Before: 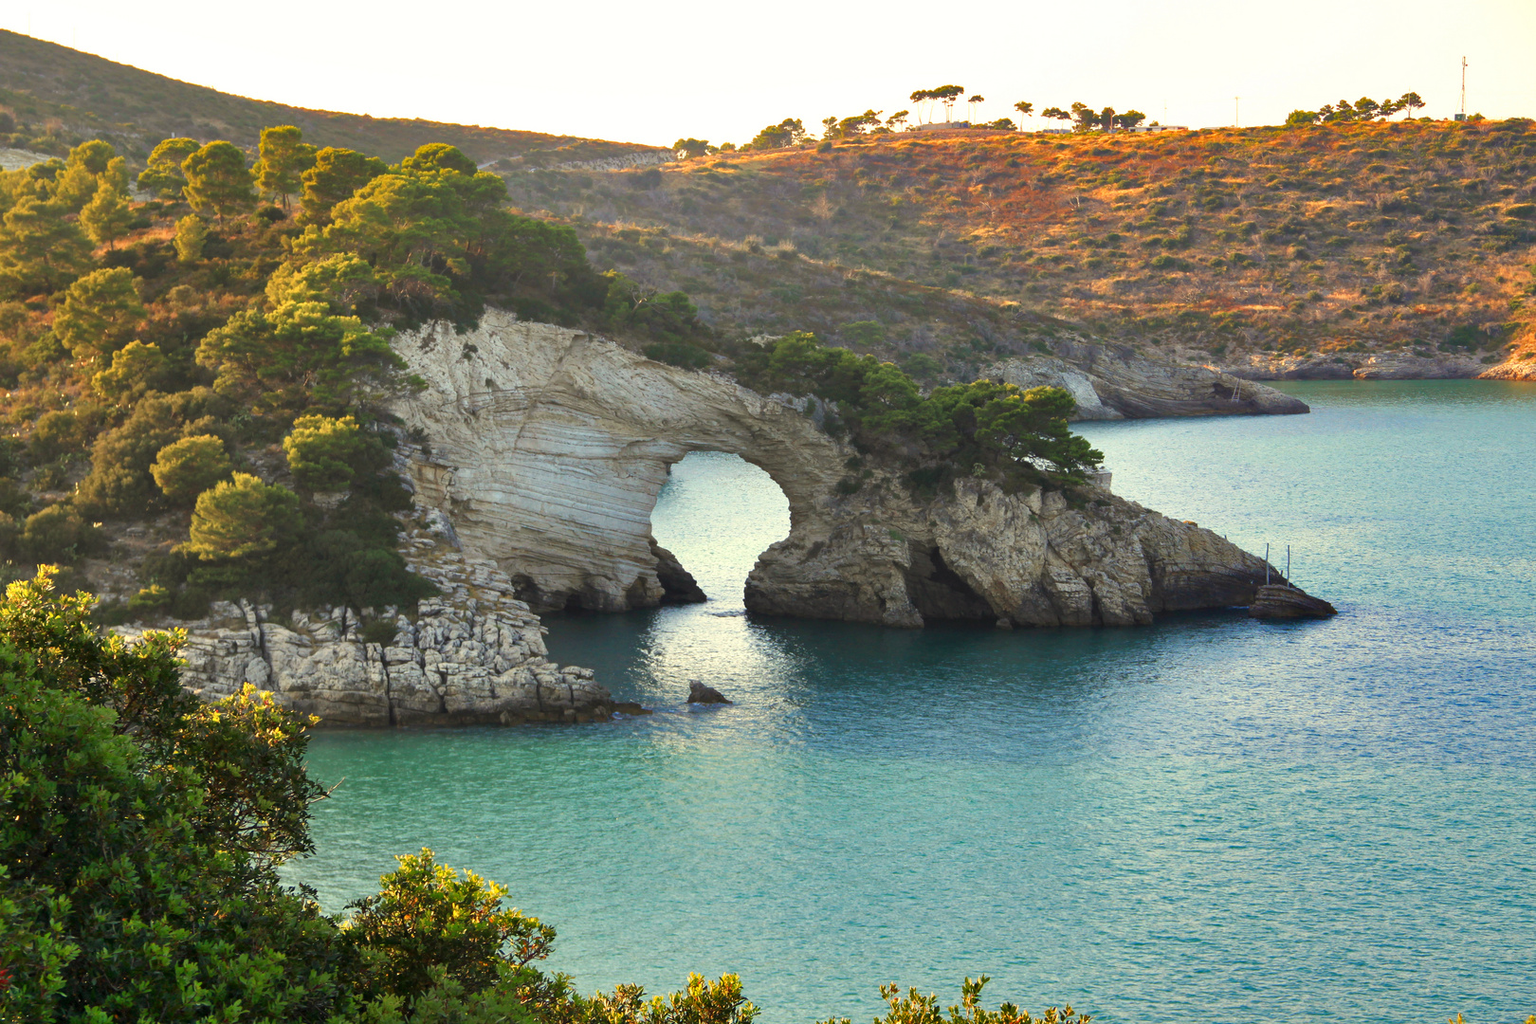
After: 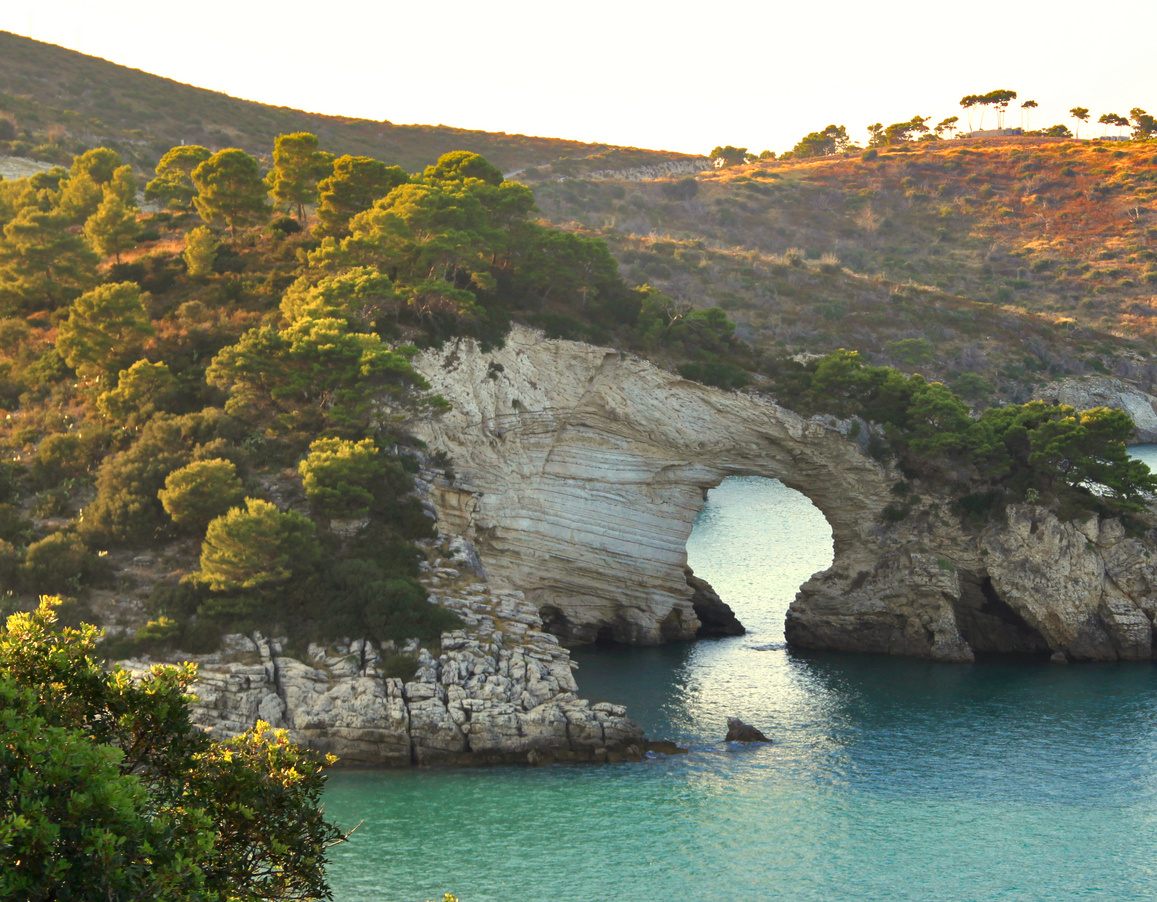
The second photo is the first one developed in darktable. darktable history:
crop: right 28.521%, bottom 16.408%
